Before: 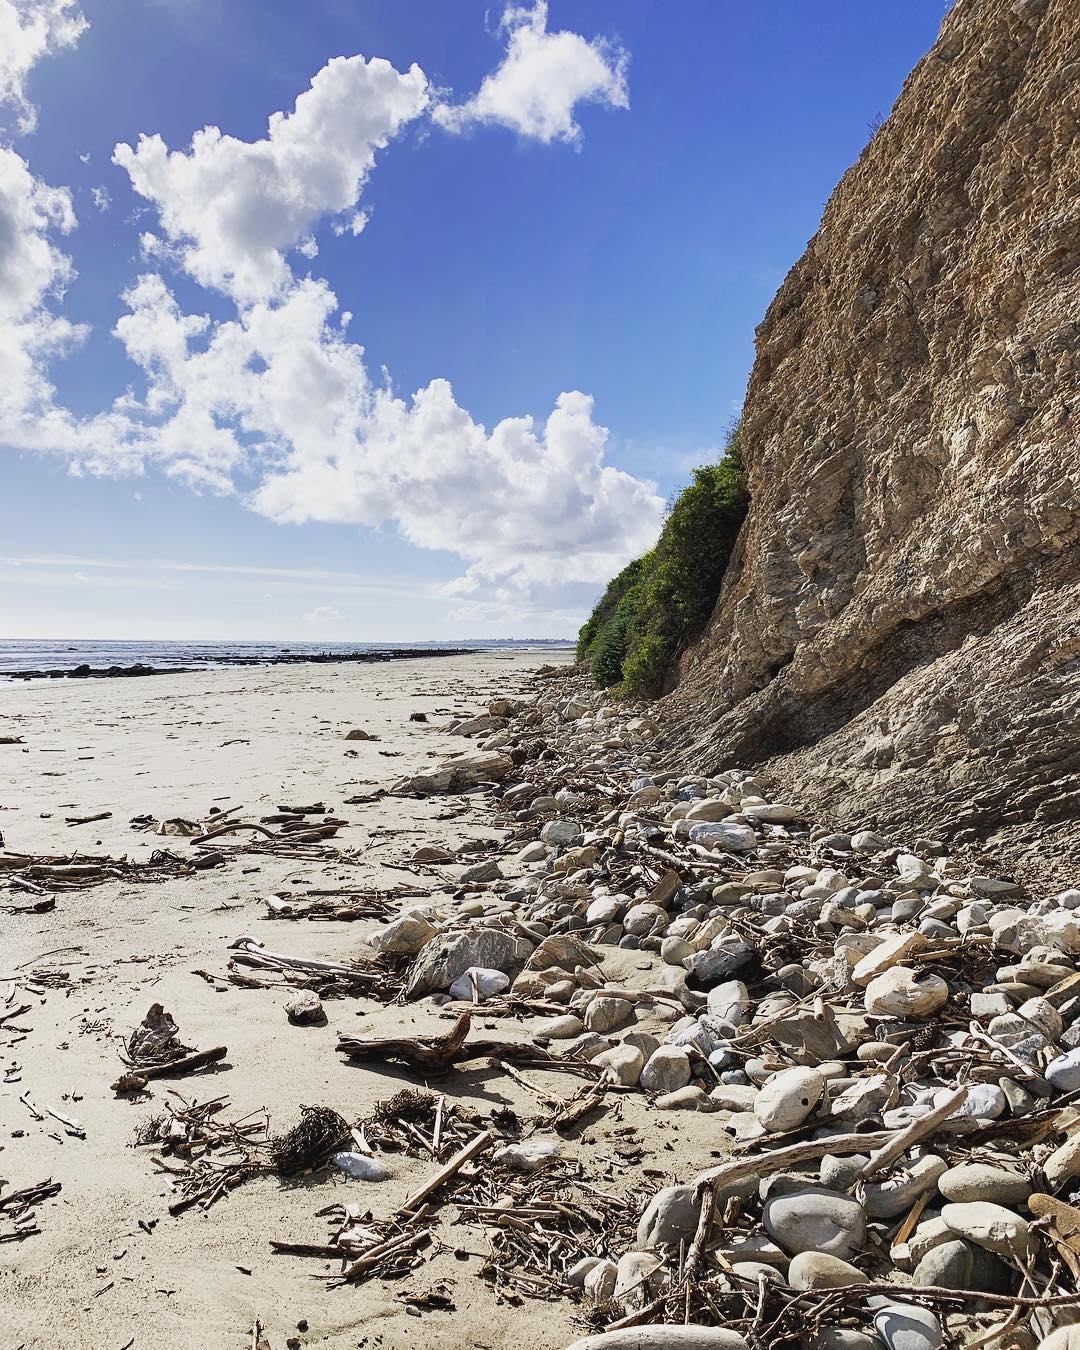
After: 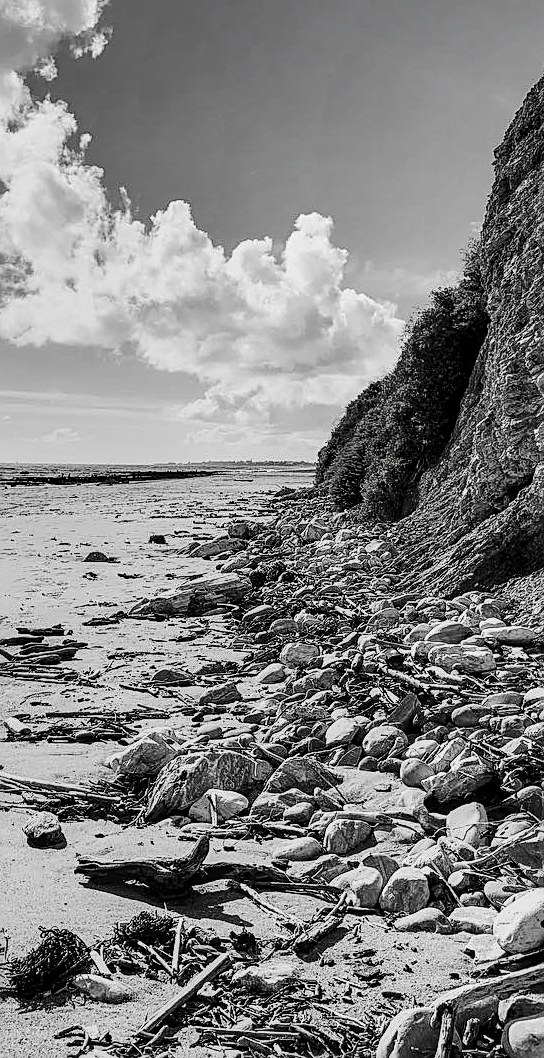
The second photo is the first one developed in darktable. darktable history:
crop and rotate: angle 0.017°, left 24.245%, top 13.215%, right 25.362%, bottom 8.38%
contrast brightness saturation: saturation -0.99
base curve: curves: ch0 [(0, 0) (0.028, 0.03) (0.121, 0.232) (0.46, 0.748) (0.859, 0.968) (1, 1)], preserve colors none
color correction: highlights b* 0.014, saturation 1.35
local contrast: detail 150%
exposure: exposure -0.944 EV, compensate highlight preservation false
sharpen: on, module defaults
shadows and highlights: soften with gaussian
